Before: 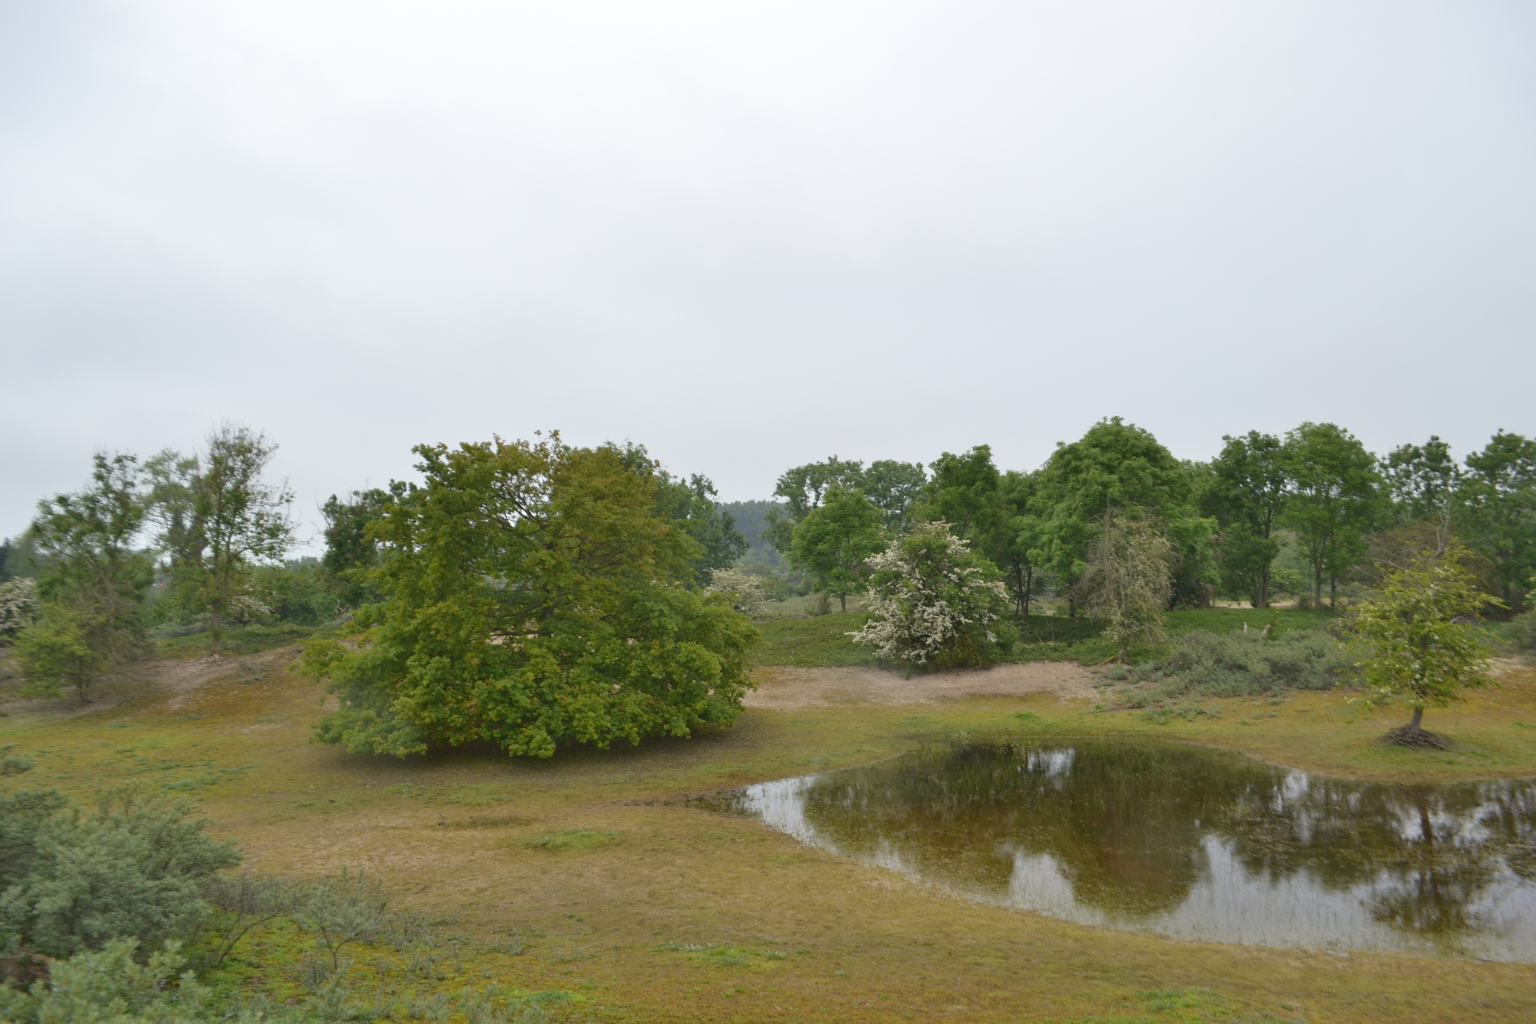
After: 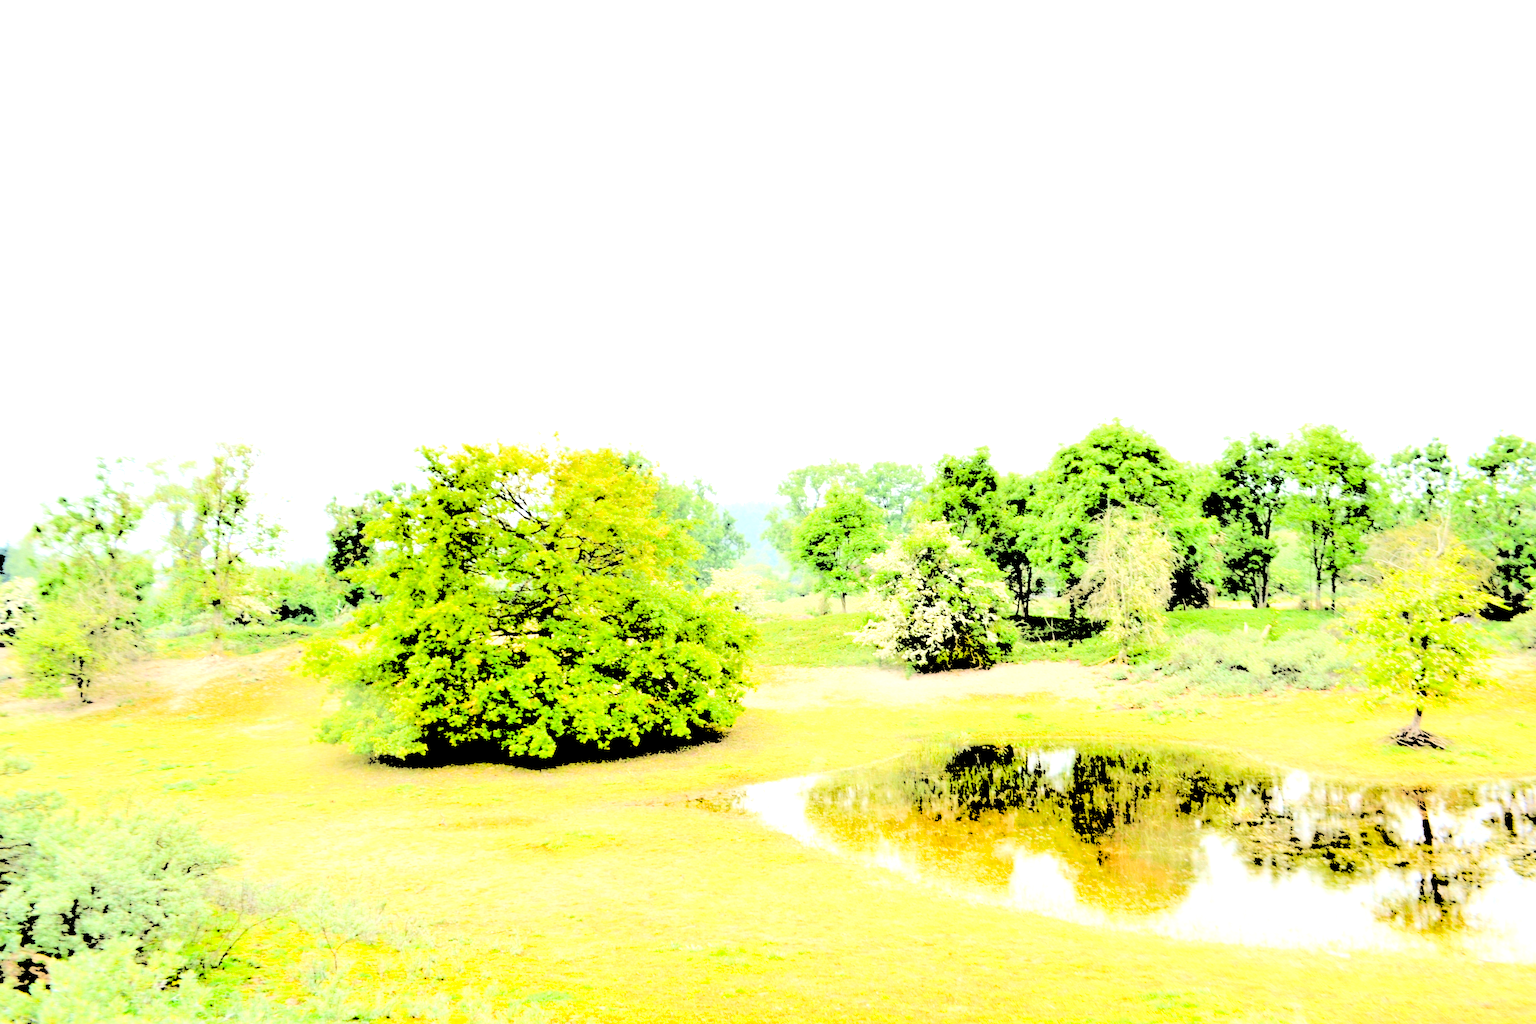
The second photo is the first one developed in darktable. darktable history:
contrast equalizer: octaves 7, y [[0.5 ×4, 0.467, 0.376], [0.5 ×6], [0.5 ×6], [0 ×6], [0 ×6]]
levels: gray 59.42%, levels [0.246, 0.256, 0.506]
exposure: black level correction 0.009, exposure 0.121 EV, compensate highlight preservation false
